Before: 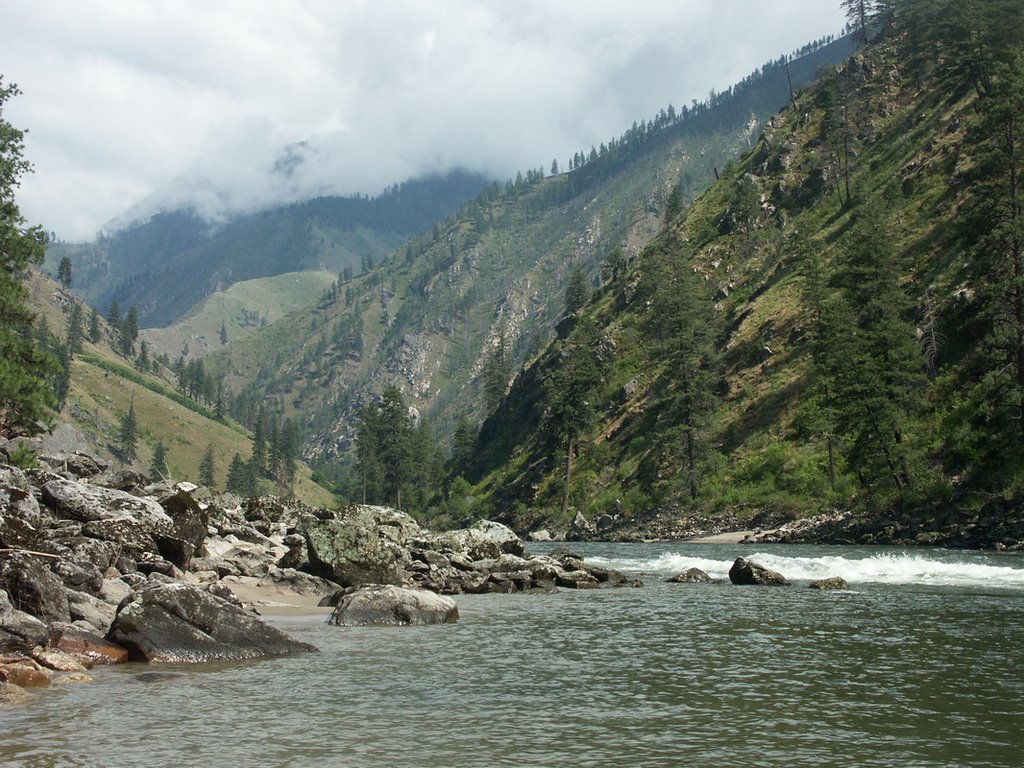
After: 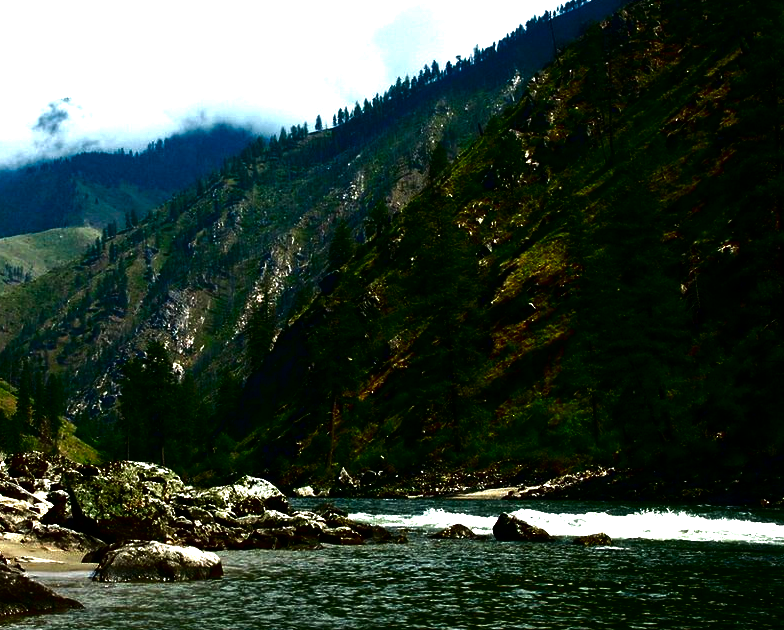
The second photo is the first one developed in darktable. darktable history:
crop: left 23.095%, top 5.827%, bottom 11.854%
tone equalizer: -8 EV -1.08 EV, -7 EV -1.01 EV, -6 EV -0.867 EV, -5 EV -0.578 EV, -3 EV 0.578 EV, -2 EV 0.867 EV, -1 EV 1.01 EV, +0 EV 1.08 EV, edges refinement/feathering 500, mask exposure compensation -1.57 EV, preserve details no
contrast brightness saturation: brightness -1, saturation 1
